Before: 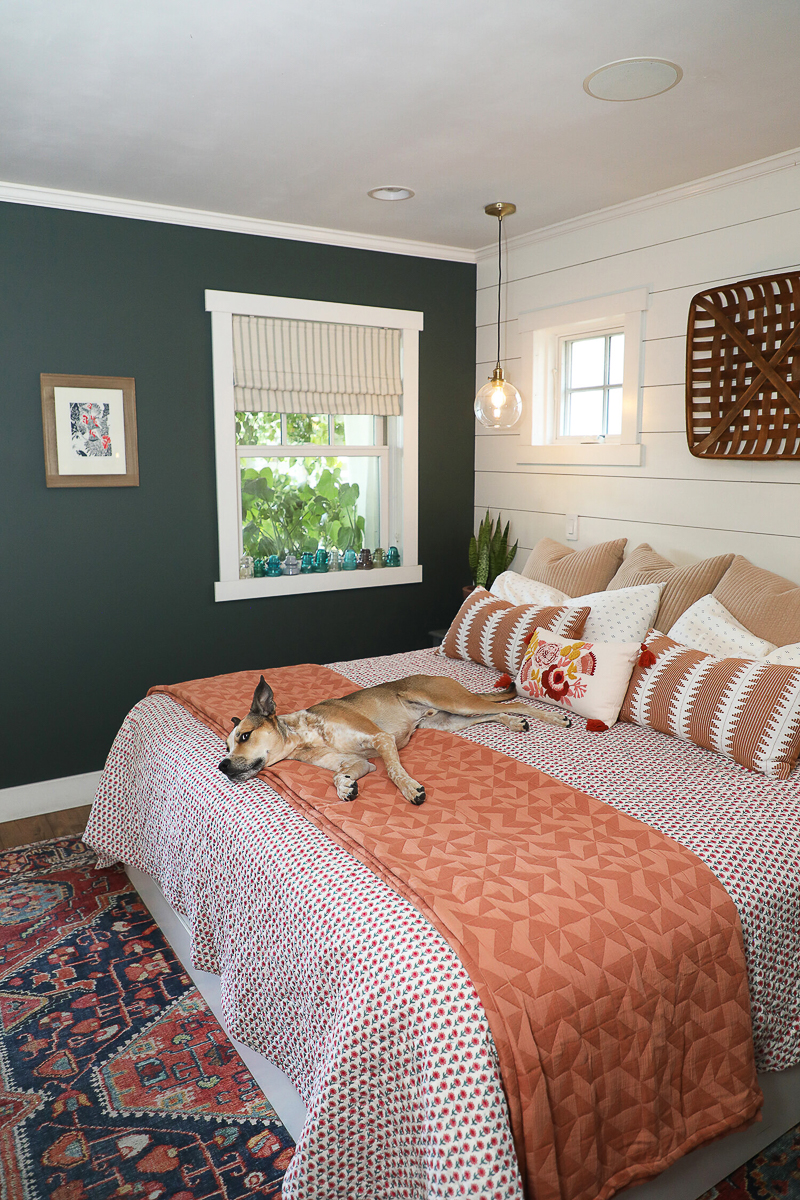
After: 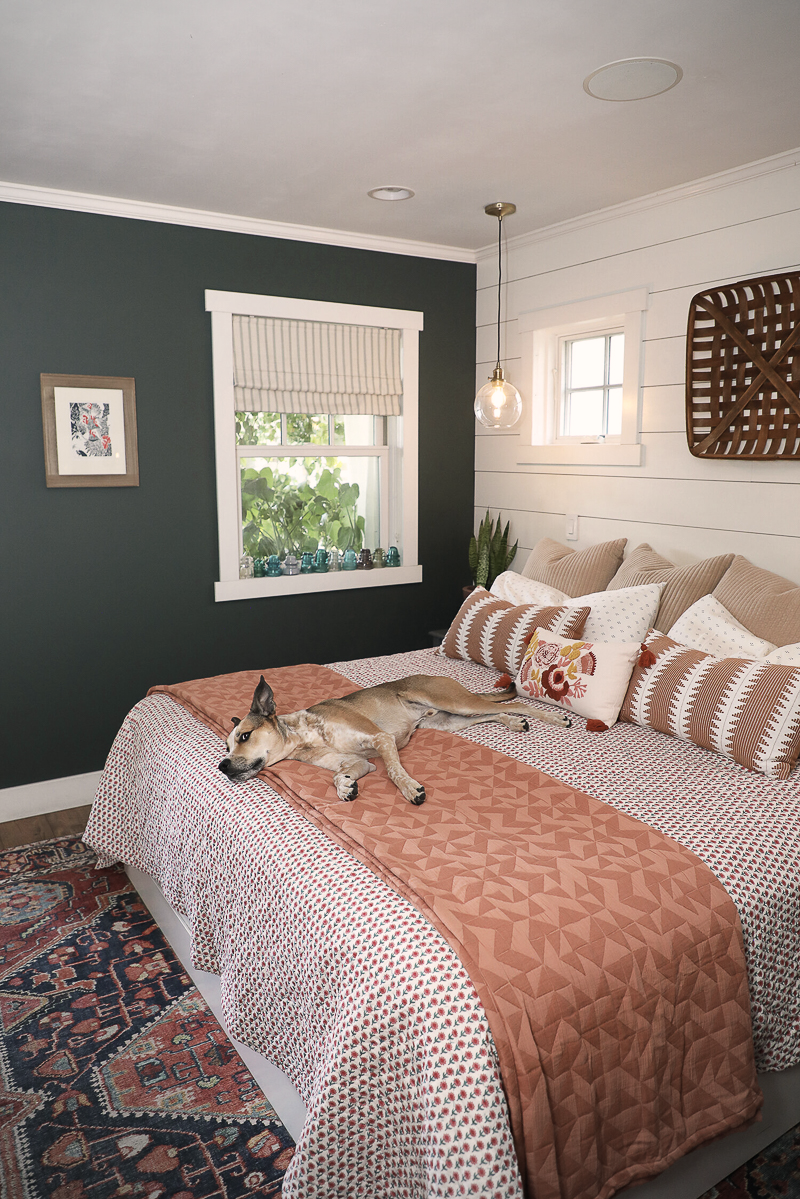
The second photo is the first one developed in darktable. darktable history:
vignetting: fall-off radius 60.92%
color correction: highlights a* 5.59, highlights b* 5.24, saturation 0.68
crop: bottom 0.071%
